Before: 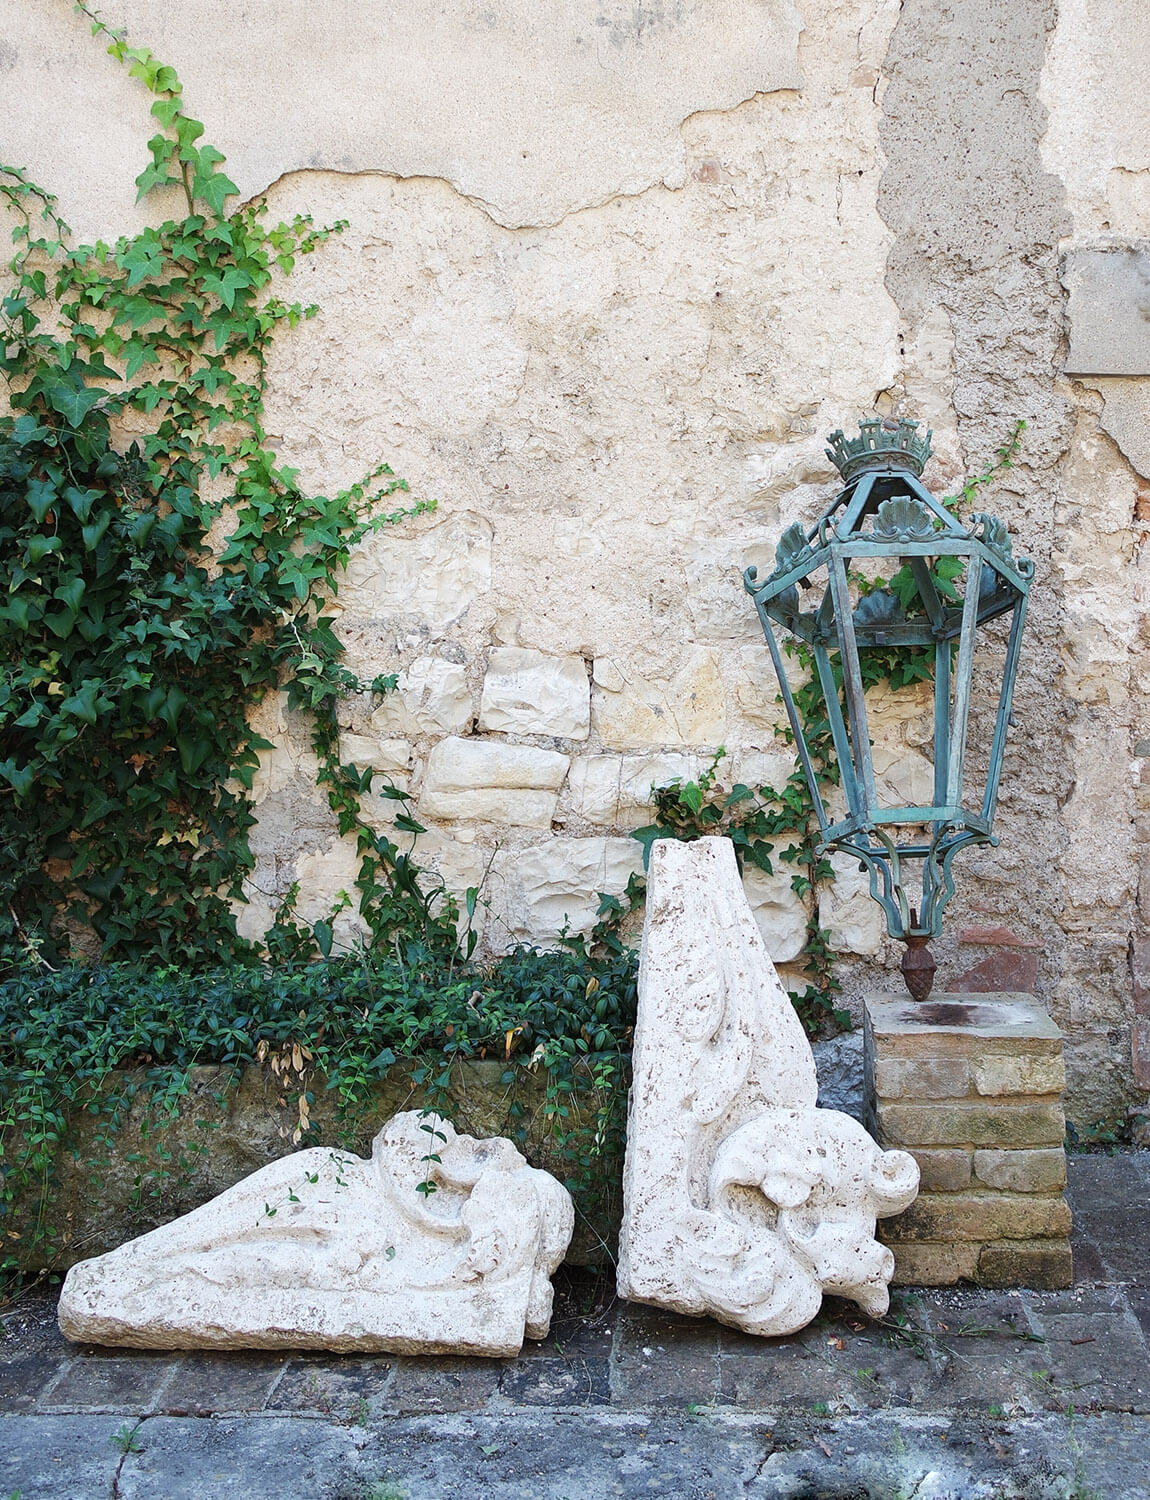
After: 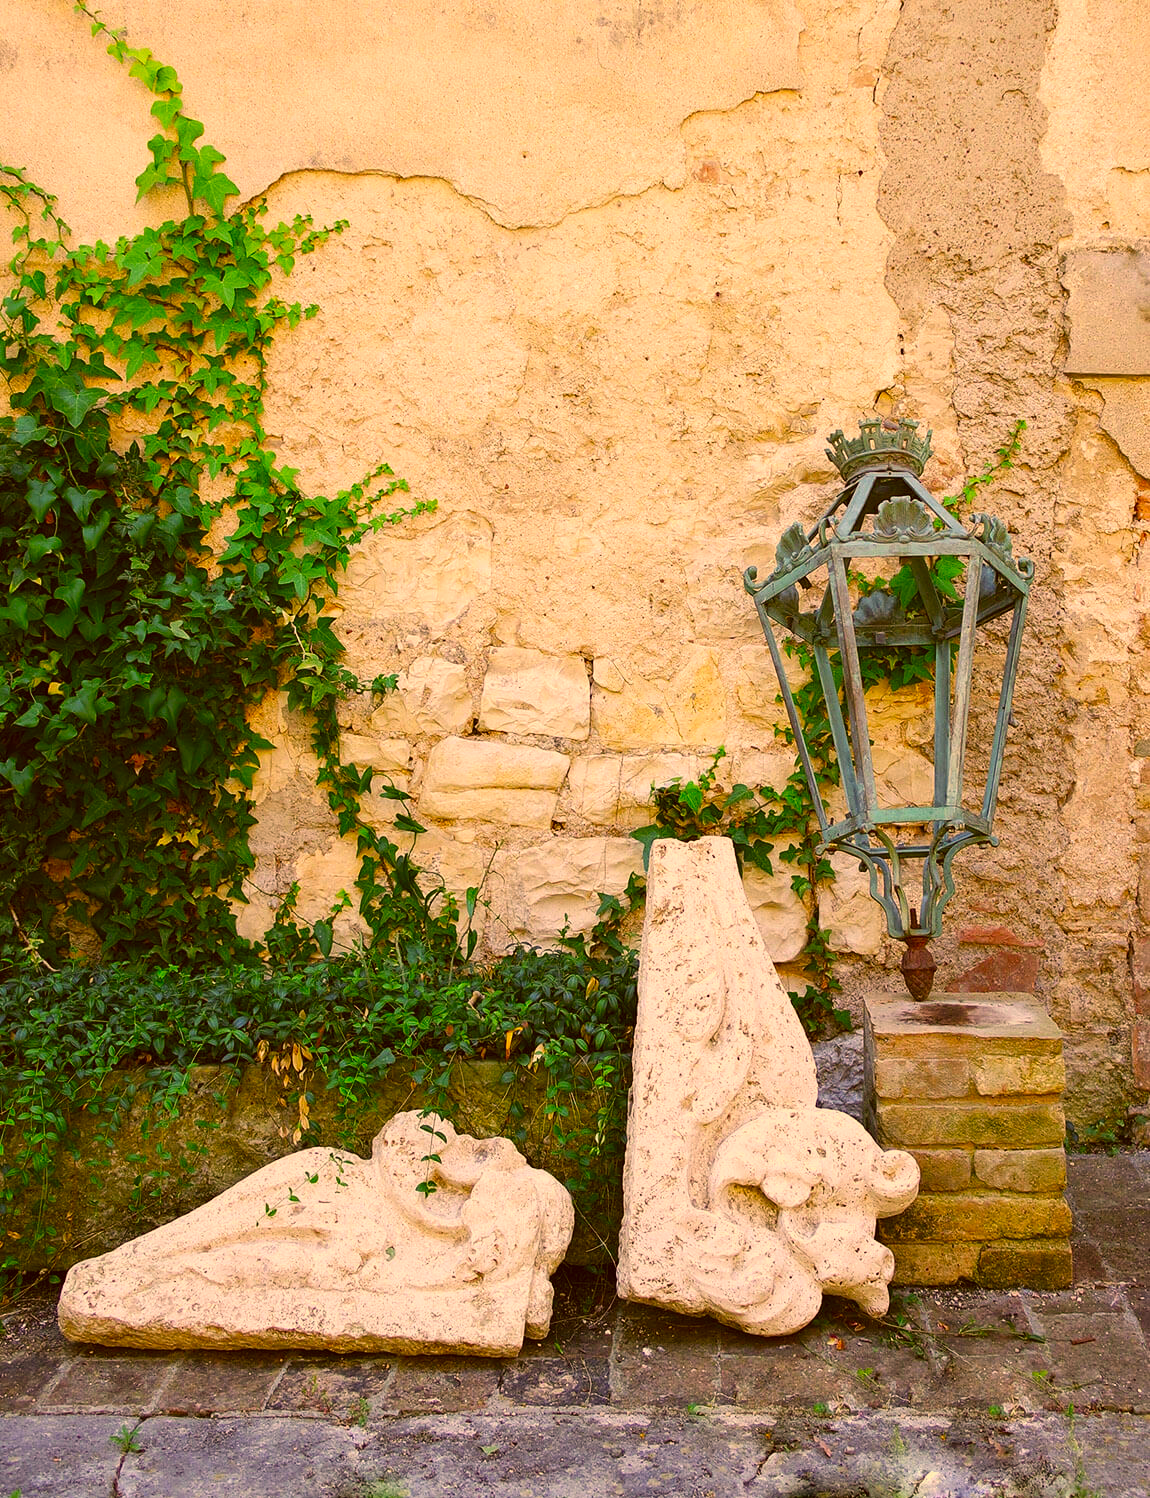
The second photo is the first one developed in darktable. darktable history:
crop: bottom 0.071%
tone equalizer: -7 EV 0.18 EV, -6 EV 0.12 EV, -5 EV 0.08 EV, -4 EV 0.04 EV, -2 EV -0.02 EV, -1 EV -0.04 EV, +0 EV -0.06 EV, luminance estimator HSV value / RGB max
color correction: highlights a* 10.44, highlights b* 30.04, shadows a* 2.73, shadows b* 17.51, saturation 1.72
color calibration: illuminant as shot in camera, x 0.358, y 0.373, temperature 4628.91 K
